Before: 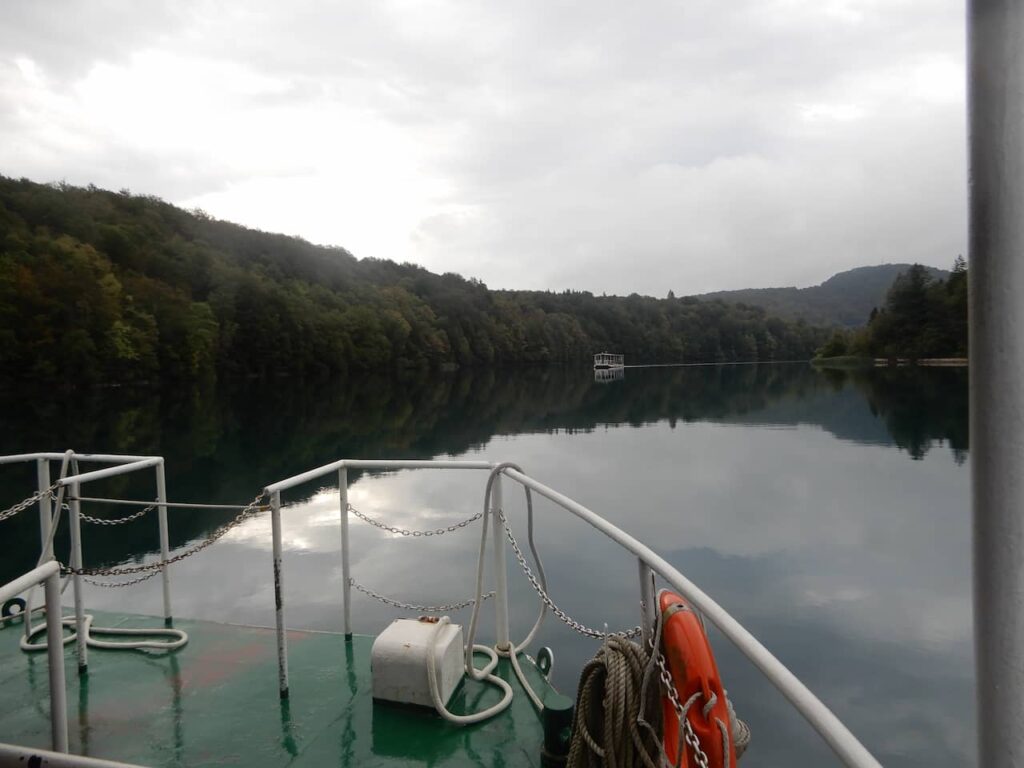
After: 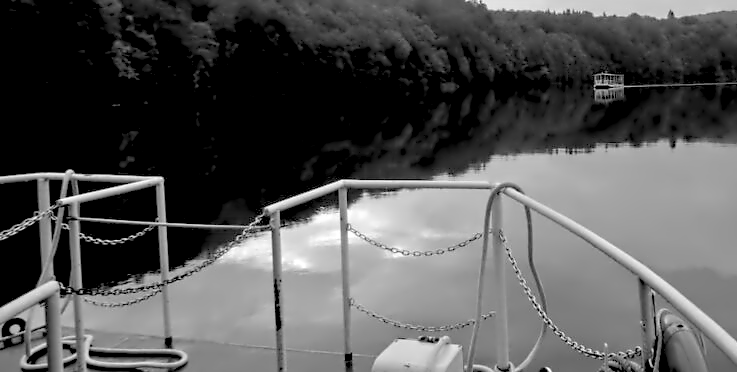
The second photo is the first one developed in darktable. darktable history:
rgb levels: preserve colors sum RGB, levels [[0.038, 0.433, 0.934], [0, 0.5, 1], [0, 0.5, 1]]
exposure: exposure 0.127 EV, compensate highlight preservation false
crop: top 36.498%, right 27.964%, bottom 14.995%
contrast equalizer: octaves 7, y [[0.5, 0.542, 0.583, 0.625, 0.667, 0.708], [0.5 ×6], [0.5 ×6], [0, 0.033, 0.067, 0.1, 0.133, 0.167], [0, 0.05, 0.1, 0.15, 0.2, 0.25]]
monochrome: on, module defaults
